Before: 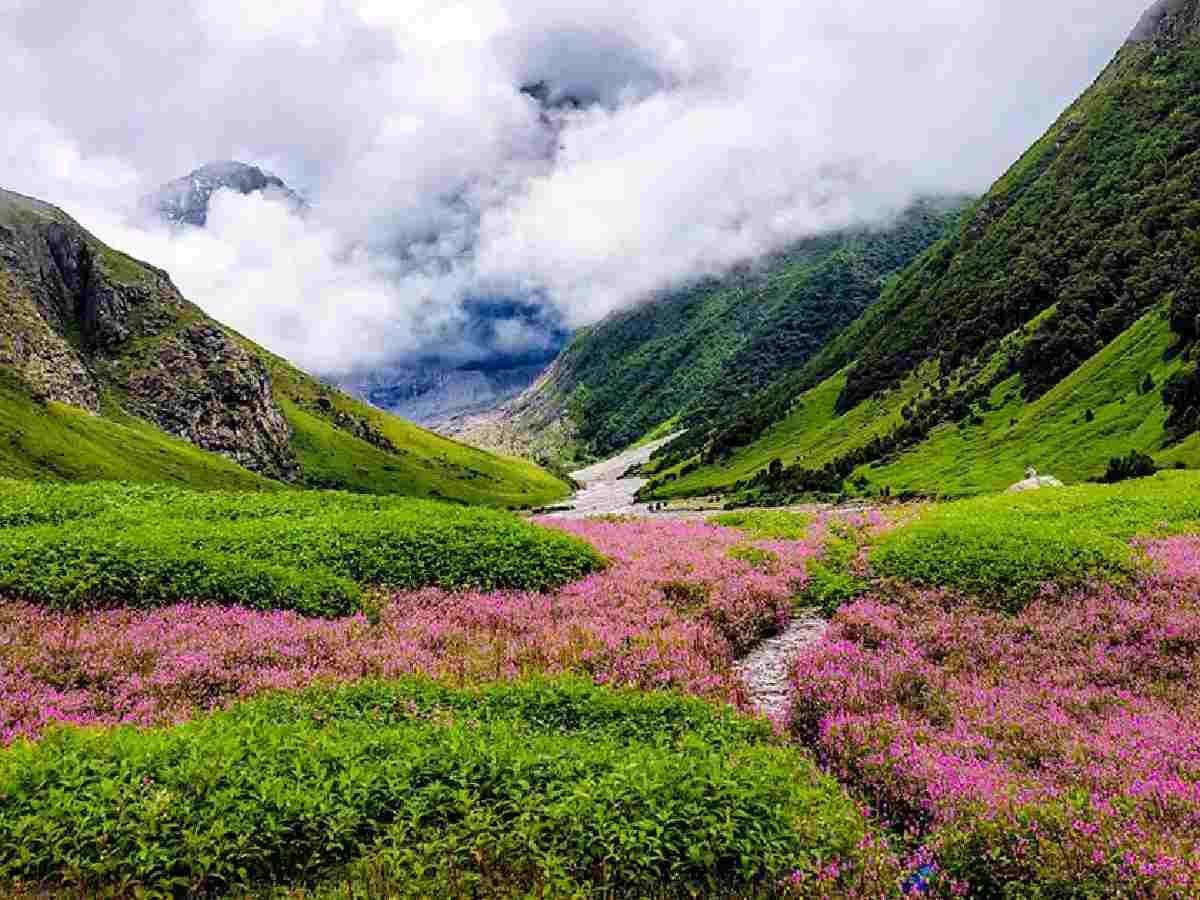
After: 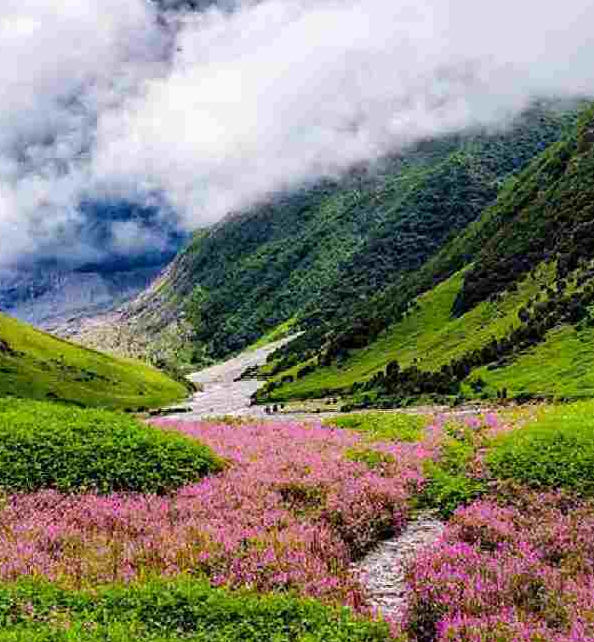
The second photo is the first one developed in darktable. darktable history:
crop: left 31.969%, top 10.975%, right 18.489%, bottom 17.596%
